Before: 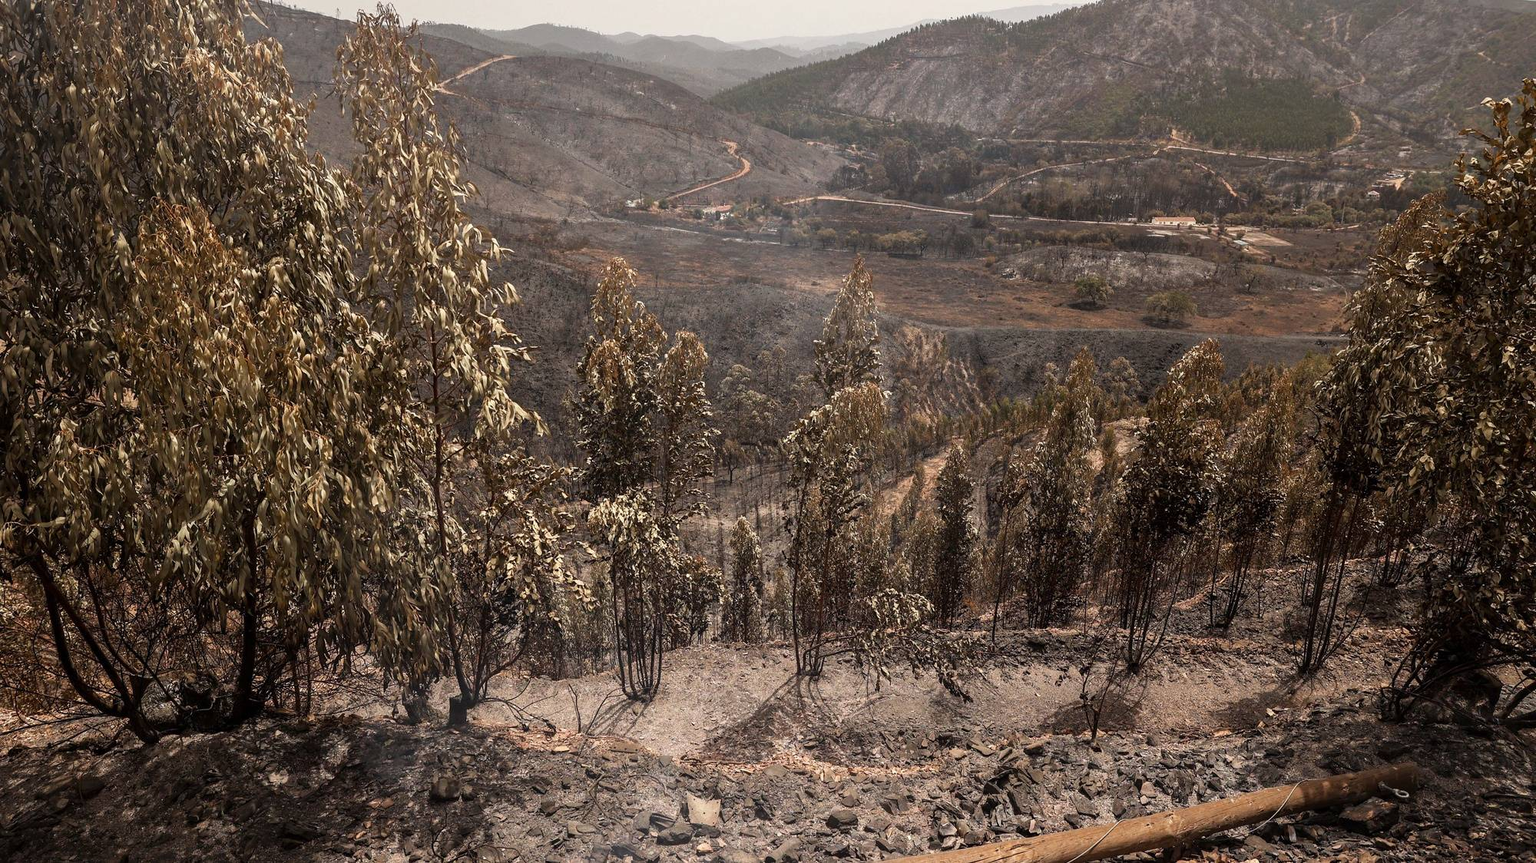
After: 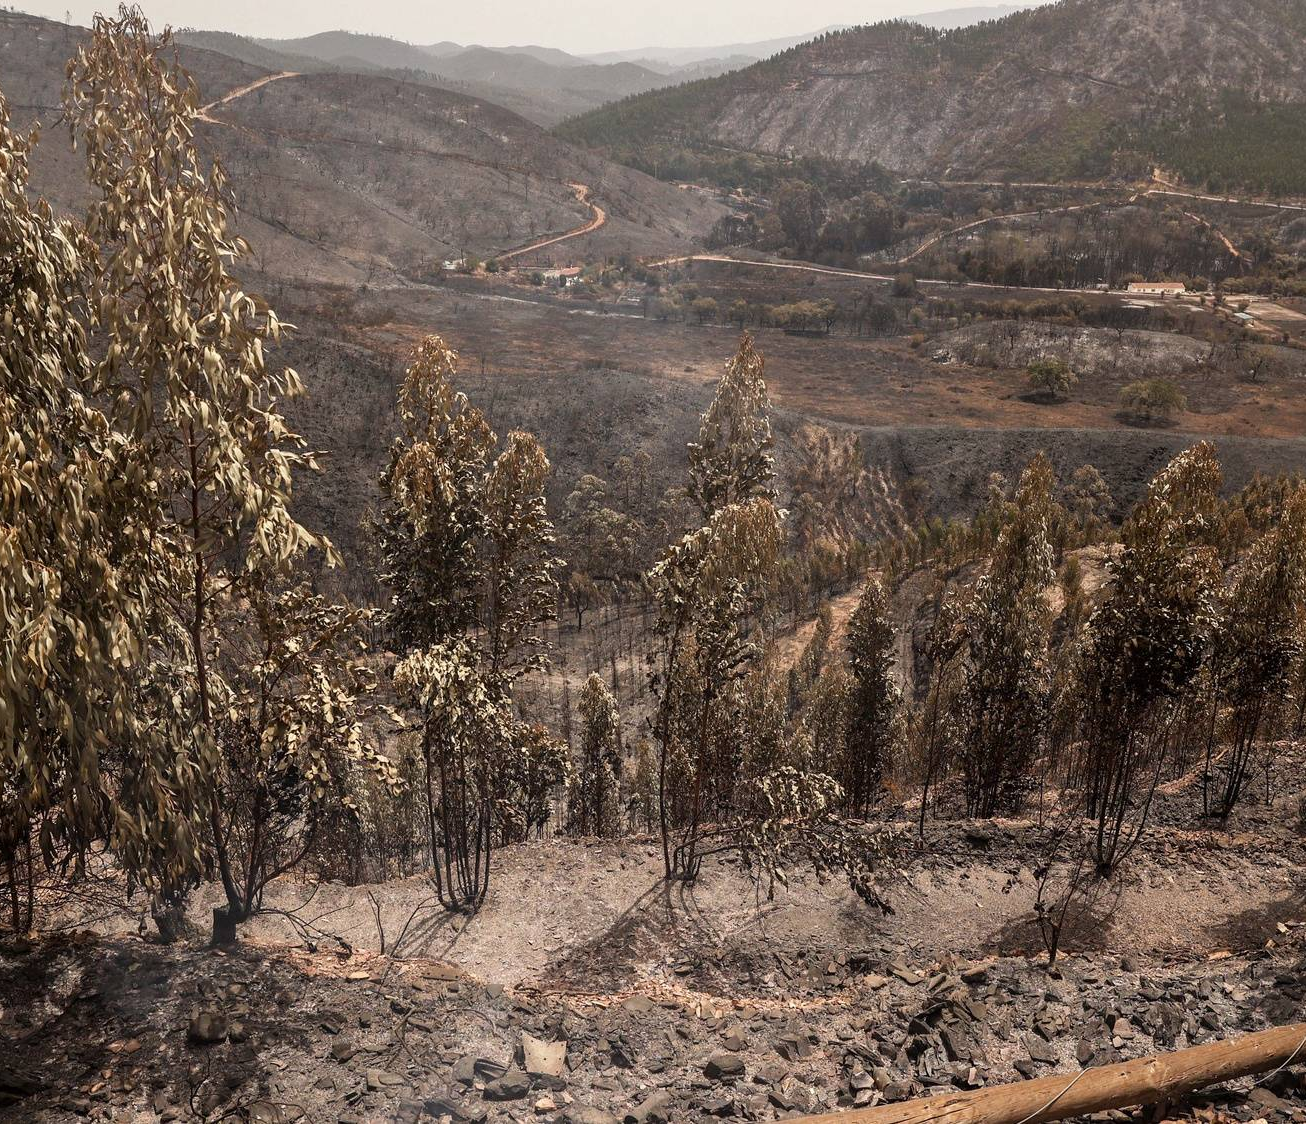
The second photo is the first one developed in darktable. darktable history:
crop and rotate: left 18.634%, right 16.05%
